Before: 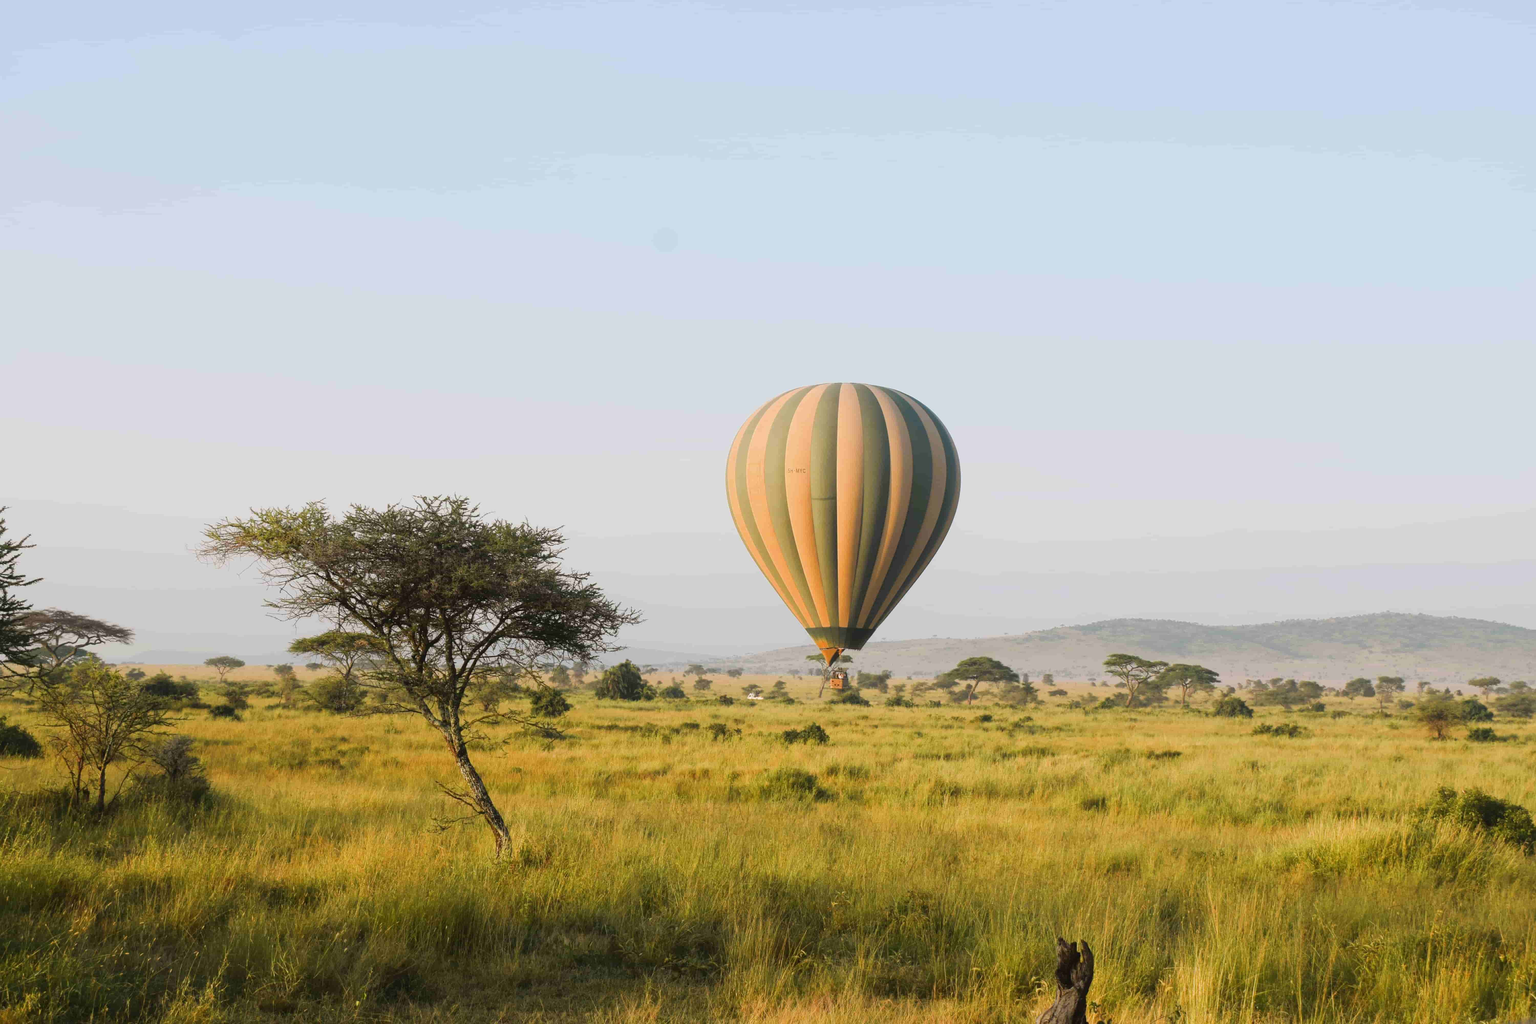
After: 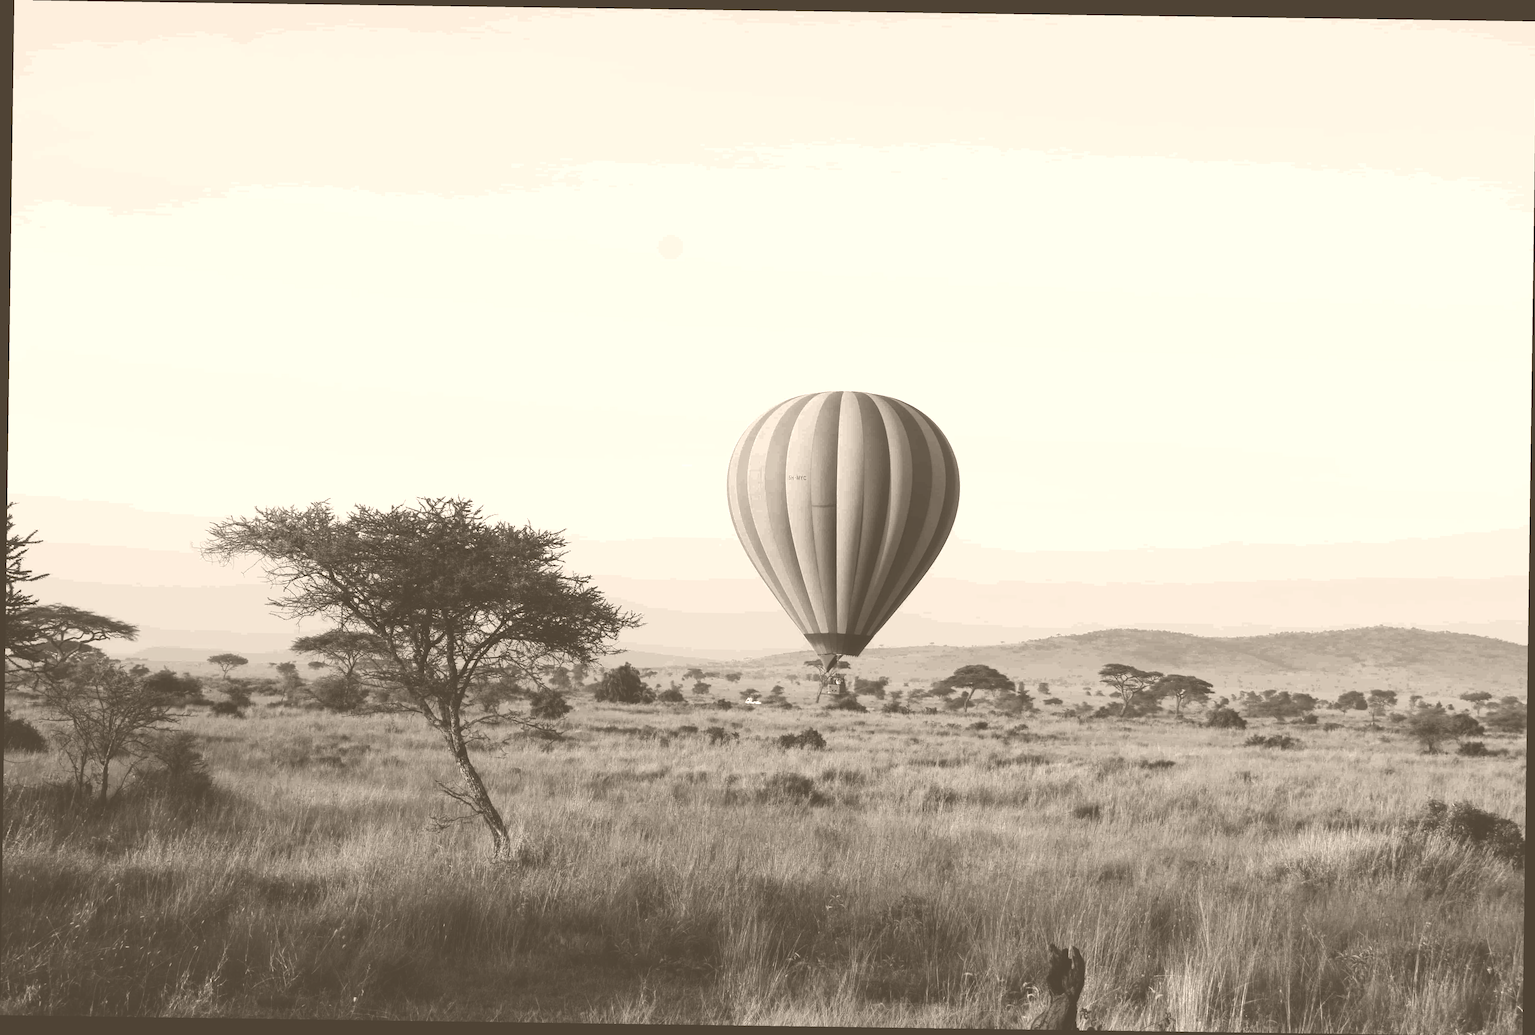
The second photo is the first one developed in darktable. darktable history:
colorize: hue 34.49°, saturation 35.33%, source mix 100%, version 1
rotate and perspective: rotation 0.8°, automatic cropping off
contrast brightness saturation: contrast -0.03, brightness -0.59, saturation -1
